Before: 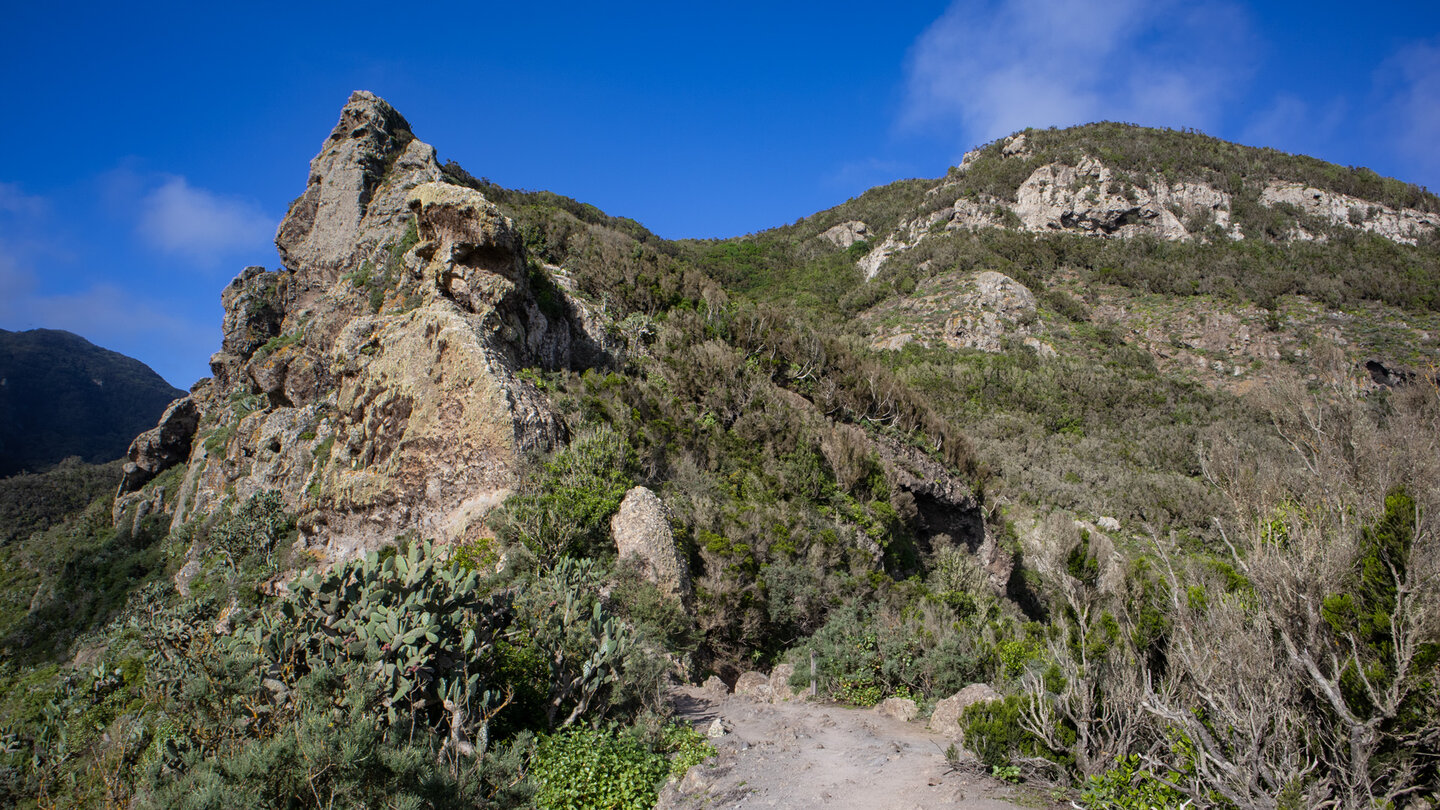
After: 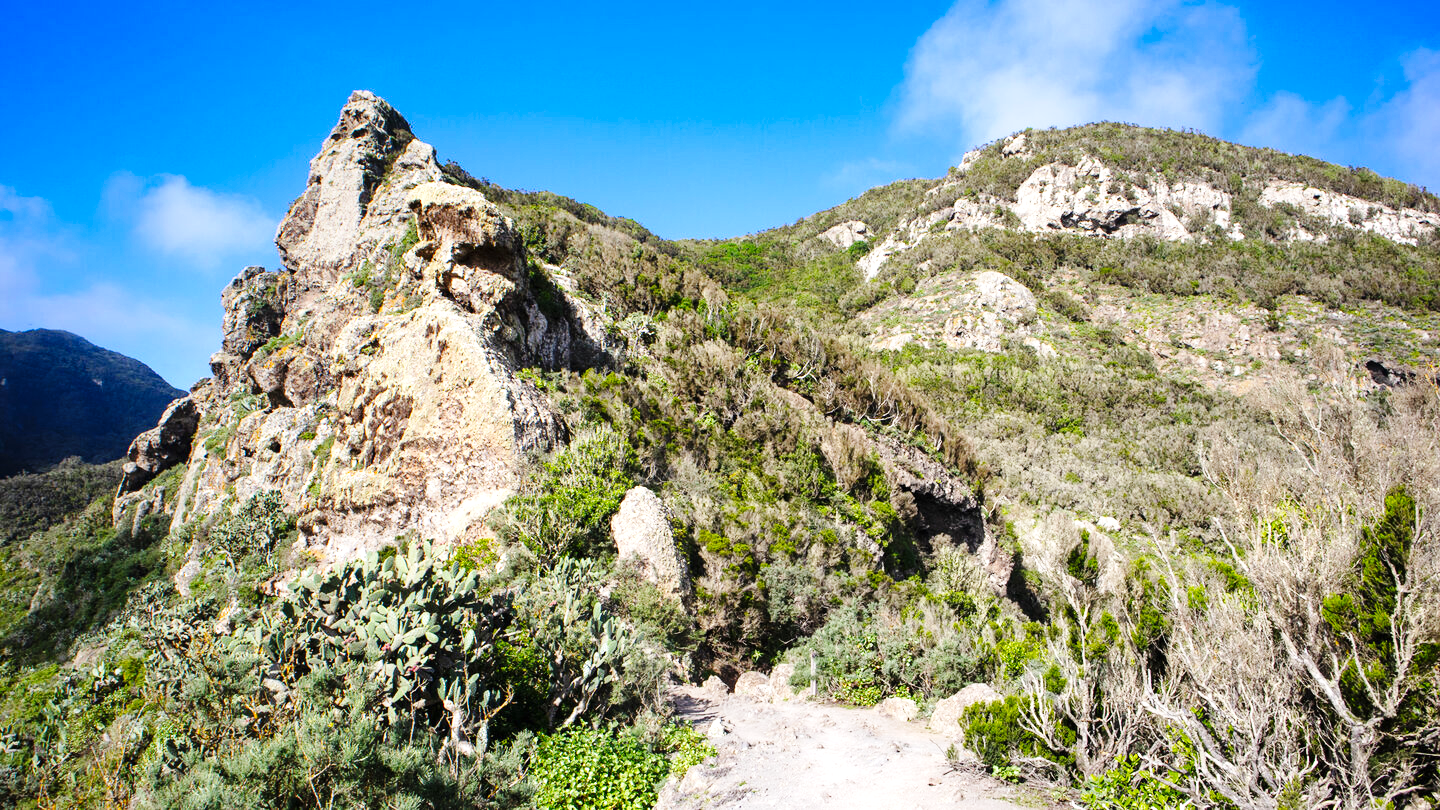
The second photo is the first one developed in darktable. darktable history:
exposure: black level correction 0, exposure 1 EV, compensate exposure bias true, compensate highlight preservation false
vibrance: vibrance 67%
base curve: curves: ch0 [(0, 0) (0.032, 0.025) (0.121, 0.166) (0.206, 0.329) (0.605, 0.79) (1, 1)], preserve colors none
